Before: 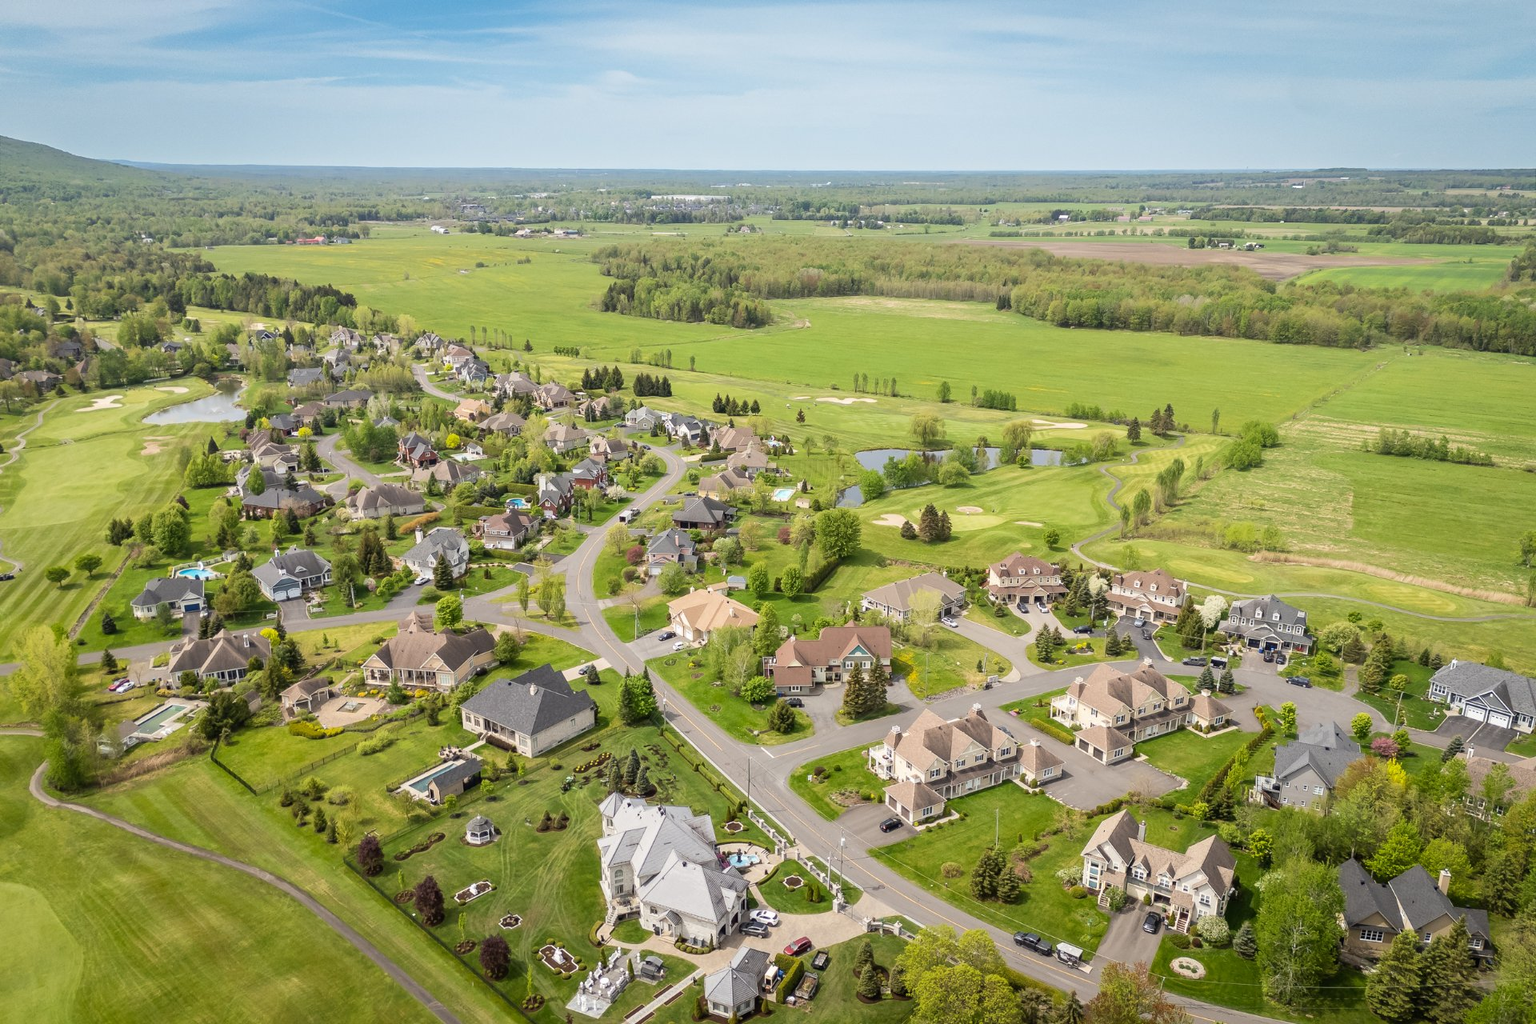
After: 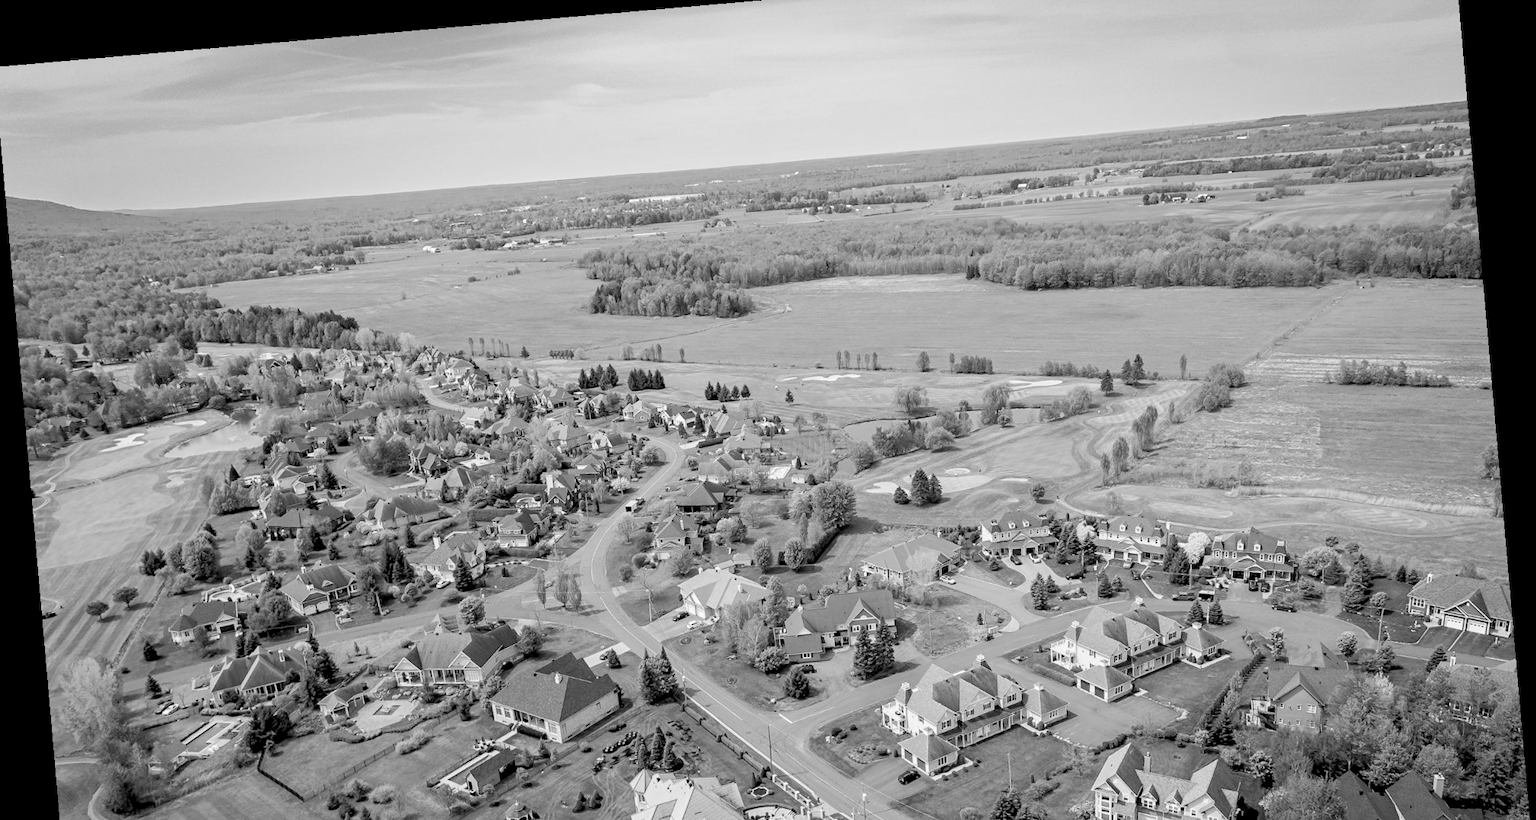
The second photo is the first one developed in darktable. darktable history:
rgb levels: levels [[0.034, 0.472, 0.904], [0, 0.5, 1], [0, 0.5, 1]]
contrast equalizer: y [[0.439, 0.44, 0.442, 0.457, 0.493, 0.498], [0.5 ×6], [0.5 ×6], [0 ×6], [0 ×6]], mix 0.59
rotate and perspective: rotation -4.98°, automatic cropping off
crop: left 0.387%, top 5.469%, bottom 19.809%
monochrome: on, module defaults
